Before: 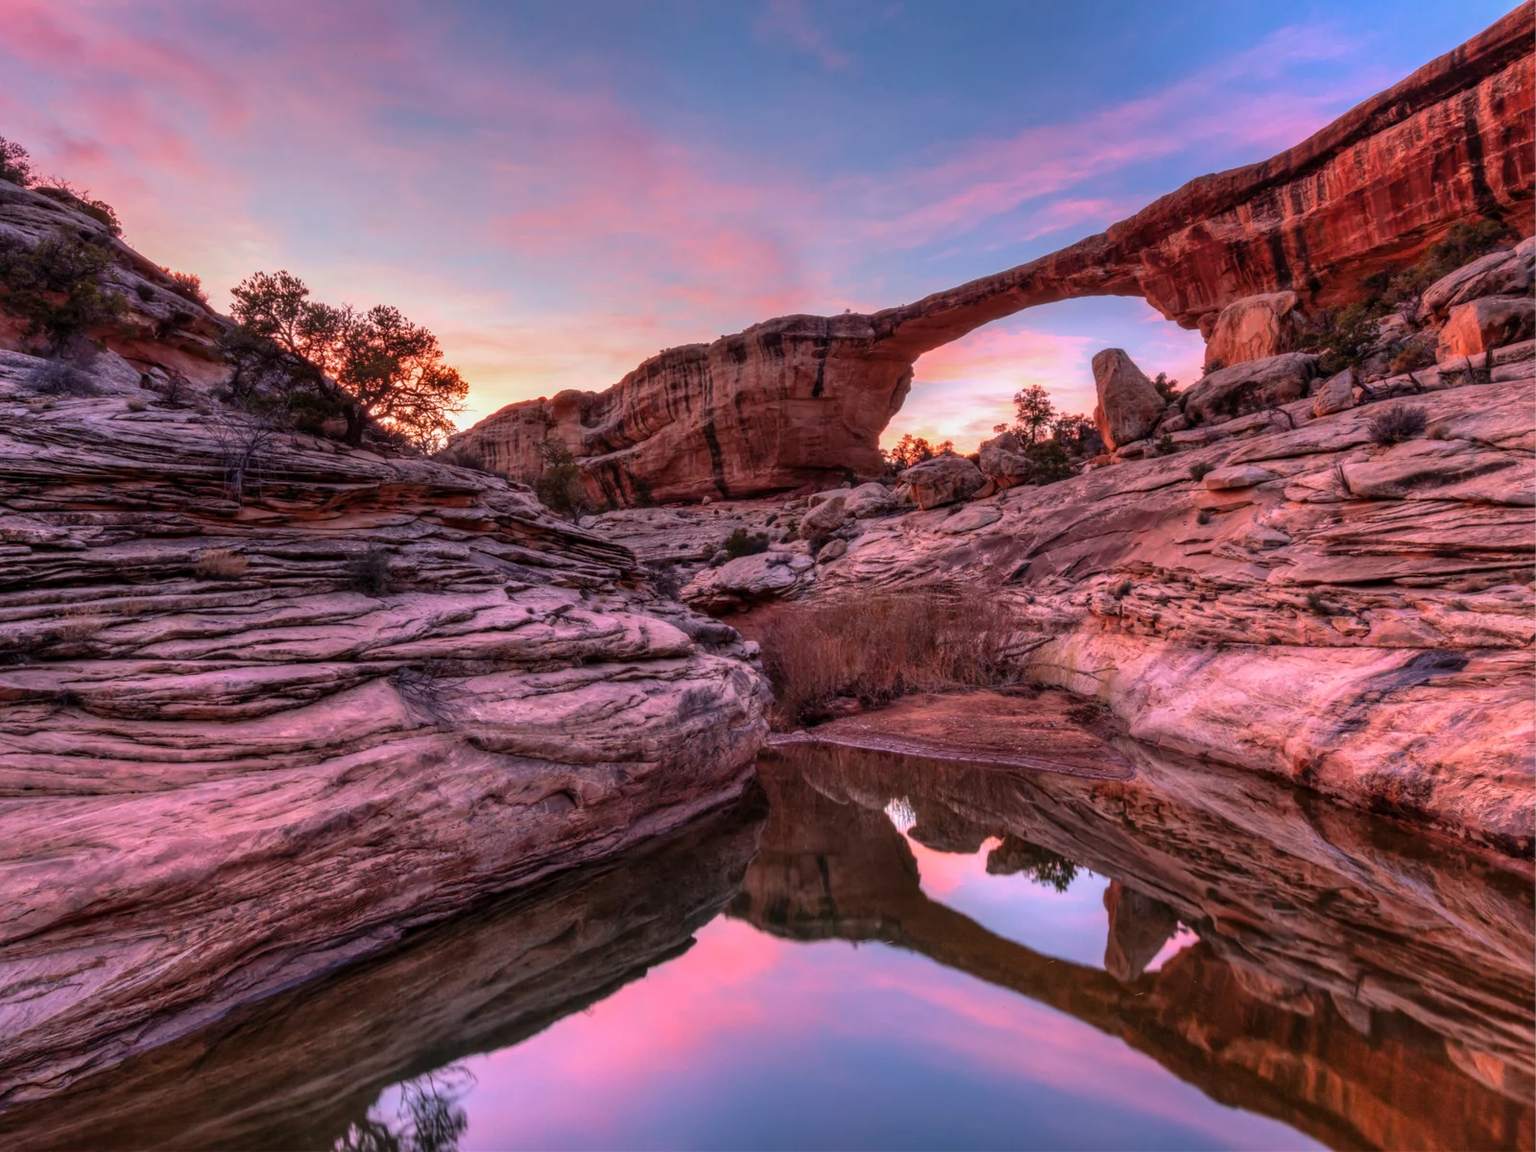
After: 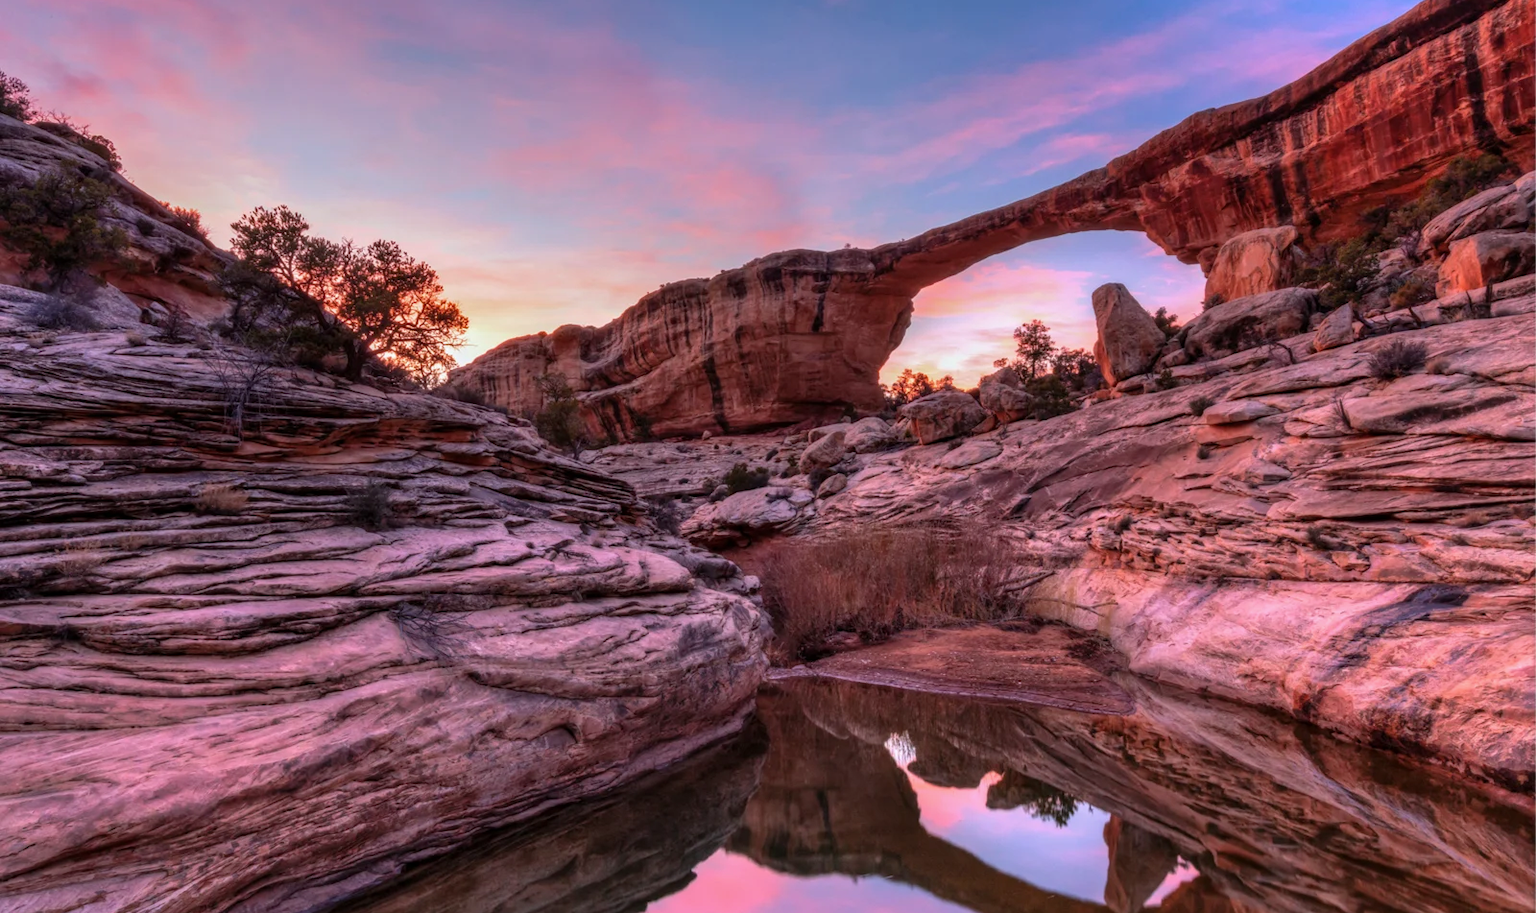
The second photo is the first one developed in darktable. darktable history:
crop and rotate: top 5.667%, bottom 14.937%
white balance: red 0.982, blue 1.018
